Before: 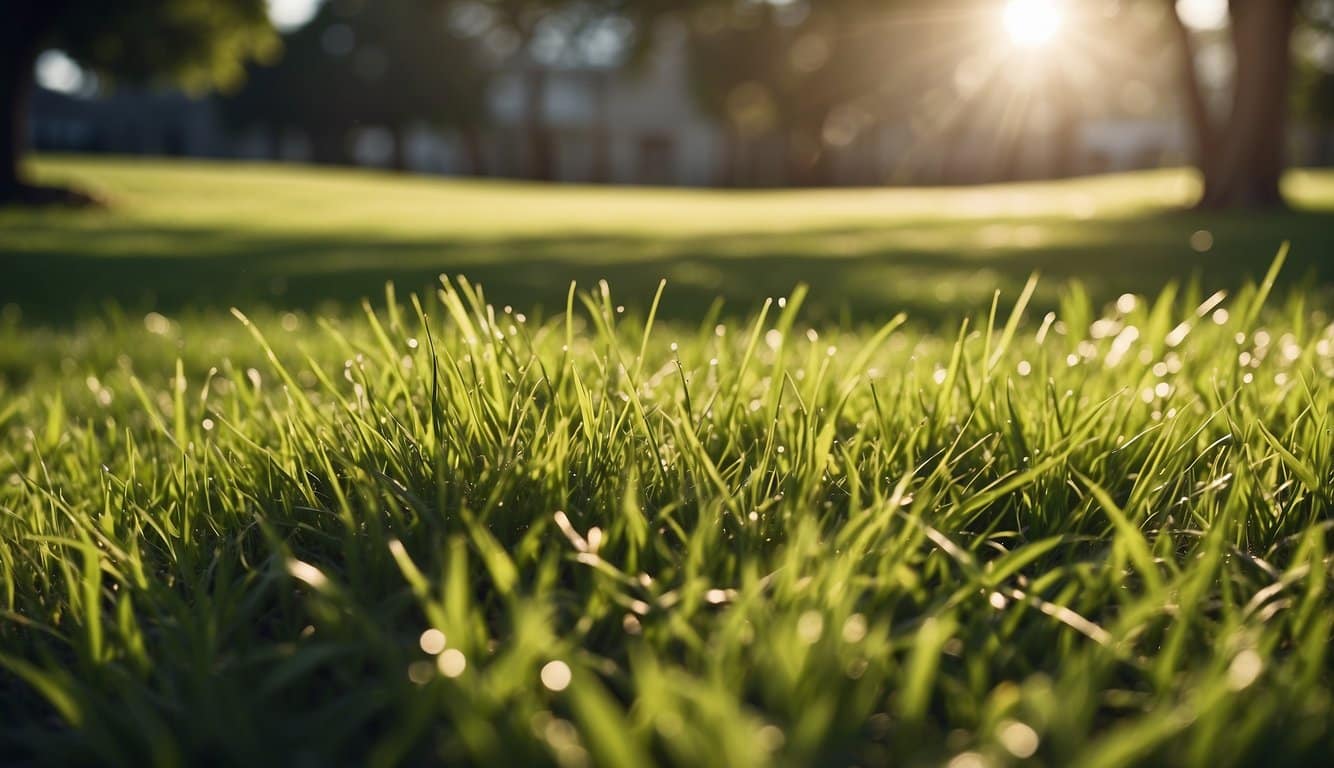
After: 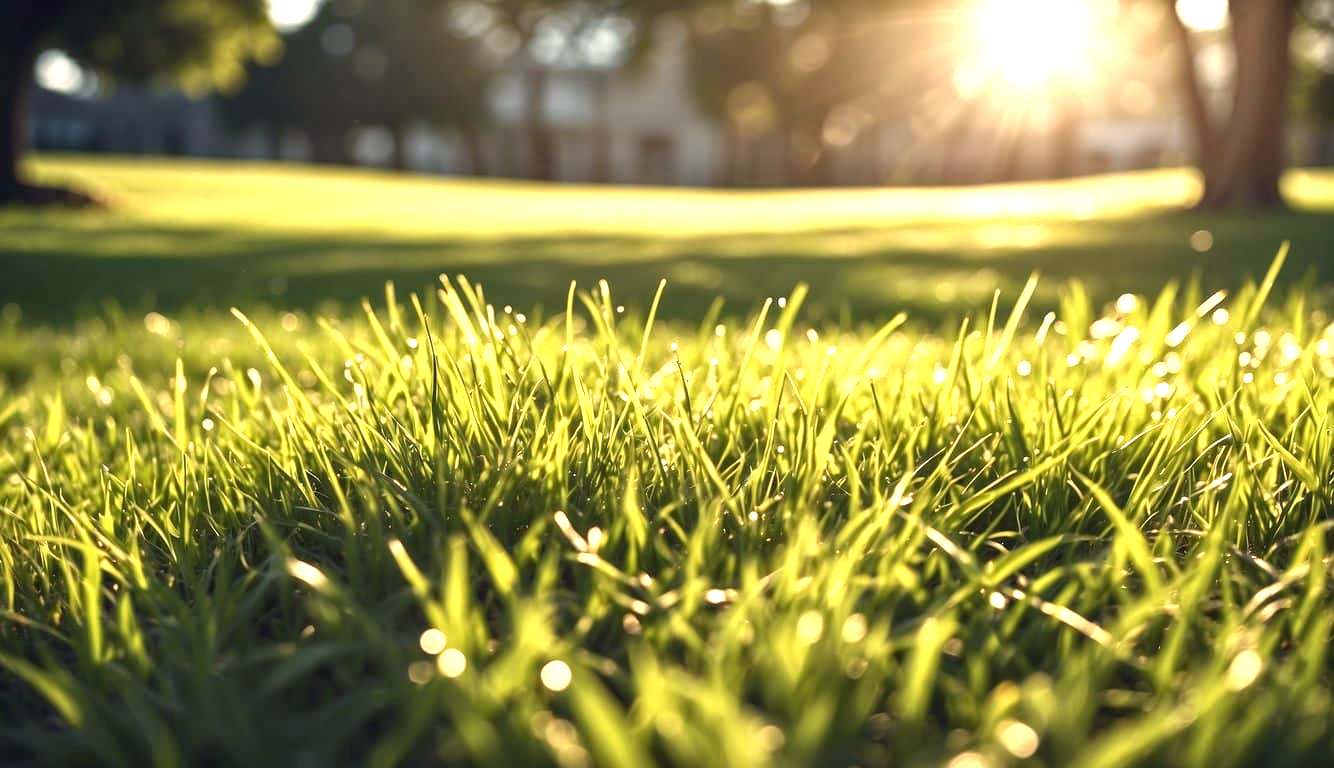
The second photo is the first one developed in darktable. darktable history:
white balance: red 1.045, blue 0.932
exposure: black level correction 0, exposure 1 EV, compensate exposure bias true, compensate highlight preservation false
local contrast: on, module defaults
